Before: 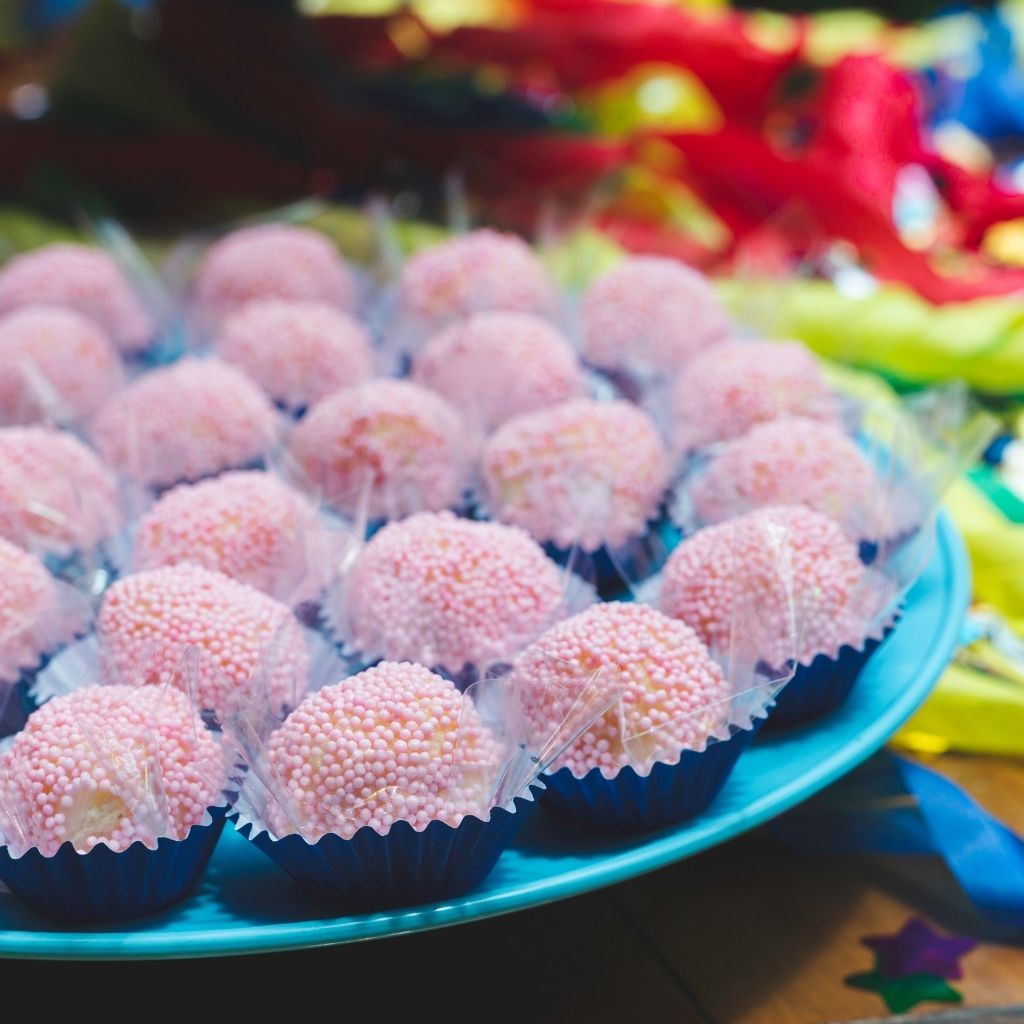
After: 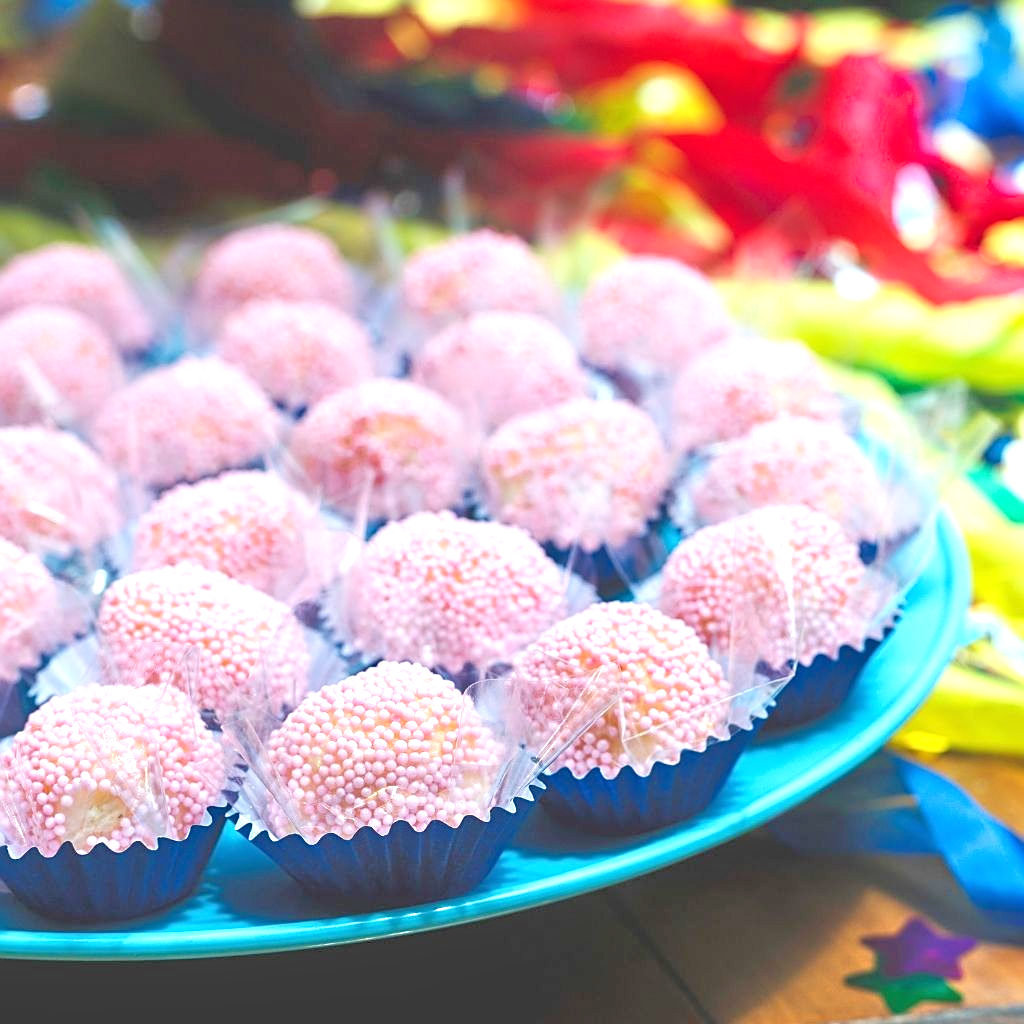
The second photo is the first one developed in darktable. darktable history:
tone equalizer: -7 EV 0.15 EV, -6 EV 0.6 EV, -5 EV 1.15 EV, -4 EV 1.33 EV, -3 EV 1.15 EV, -2 EV 0.6 EV, -1 EV 0.15 EV, mask exposure compensation -0.5 EV
sharpen: on, module defaults
exposure: black level correction 0, exposure 0.7 EV, compensate exposure bias true, compensate highlight preservation false
white balance: emerald 1
